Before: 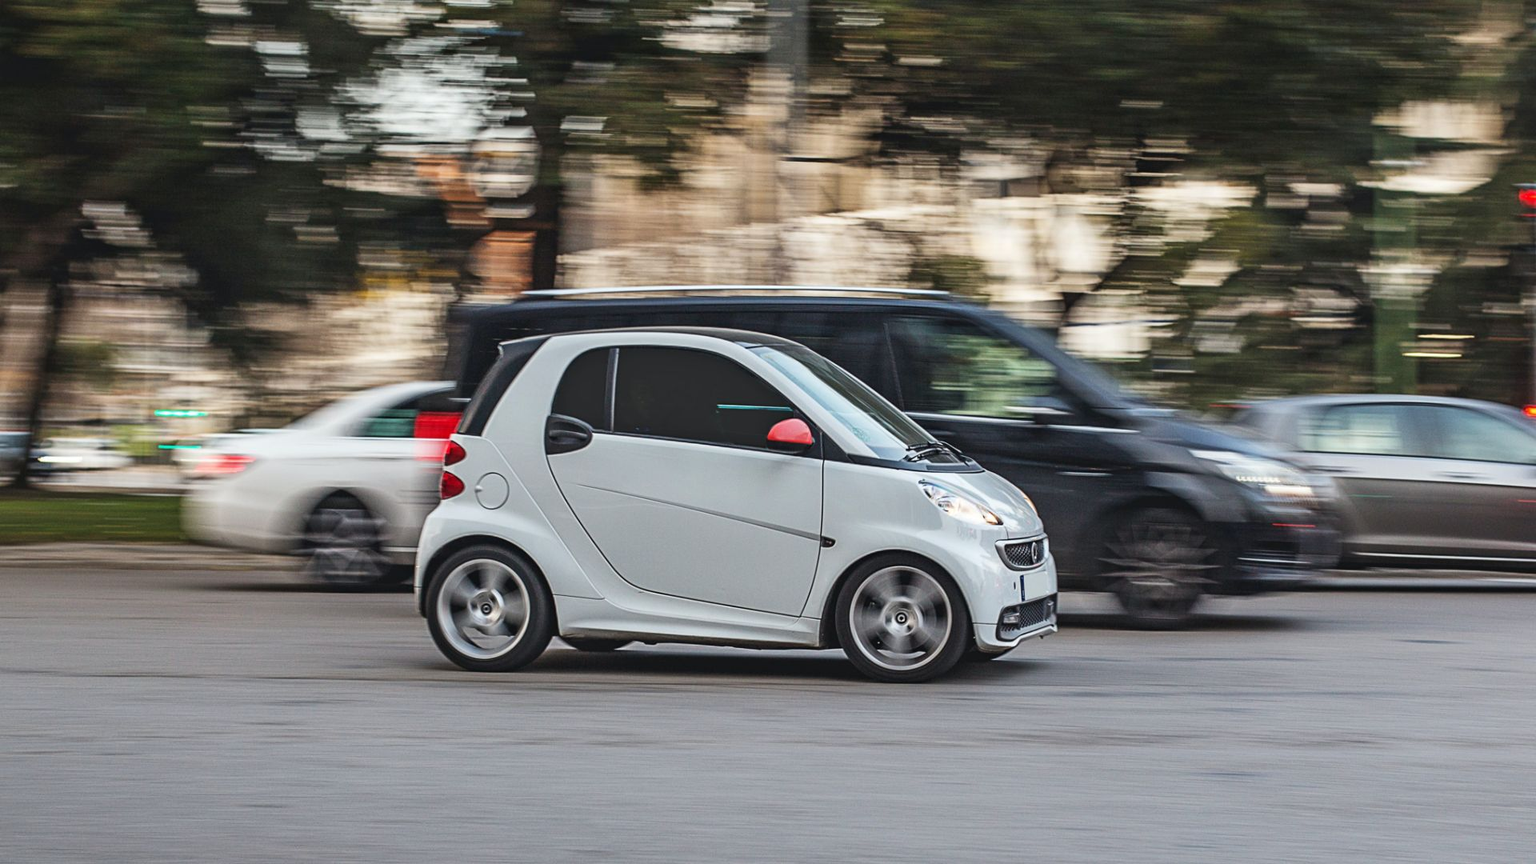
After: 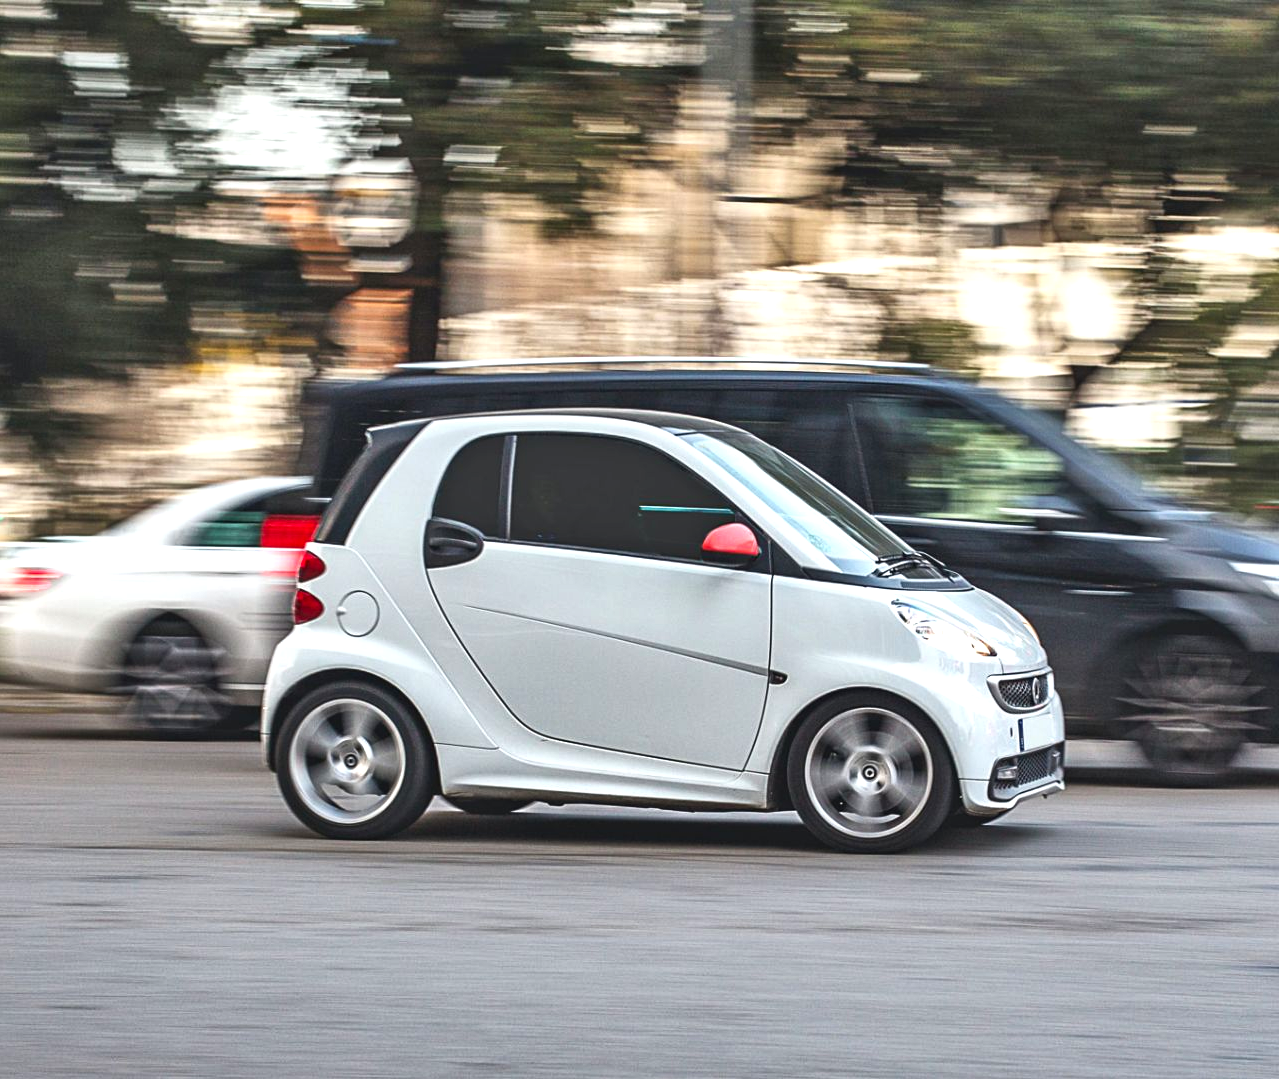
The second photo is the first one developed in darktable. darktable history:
exposure: black level correction 0, exposure 0.68 EV, compensate exposure bias true, compensate highlight preservation false
white balance: red 1, blue 1
shadows and highlights: shadows 75, highlights -60.85, soften with gaussian
crop and rotate: left 13.409%, right 19.924%
